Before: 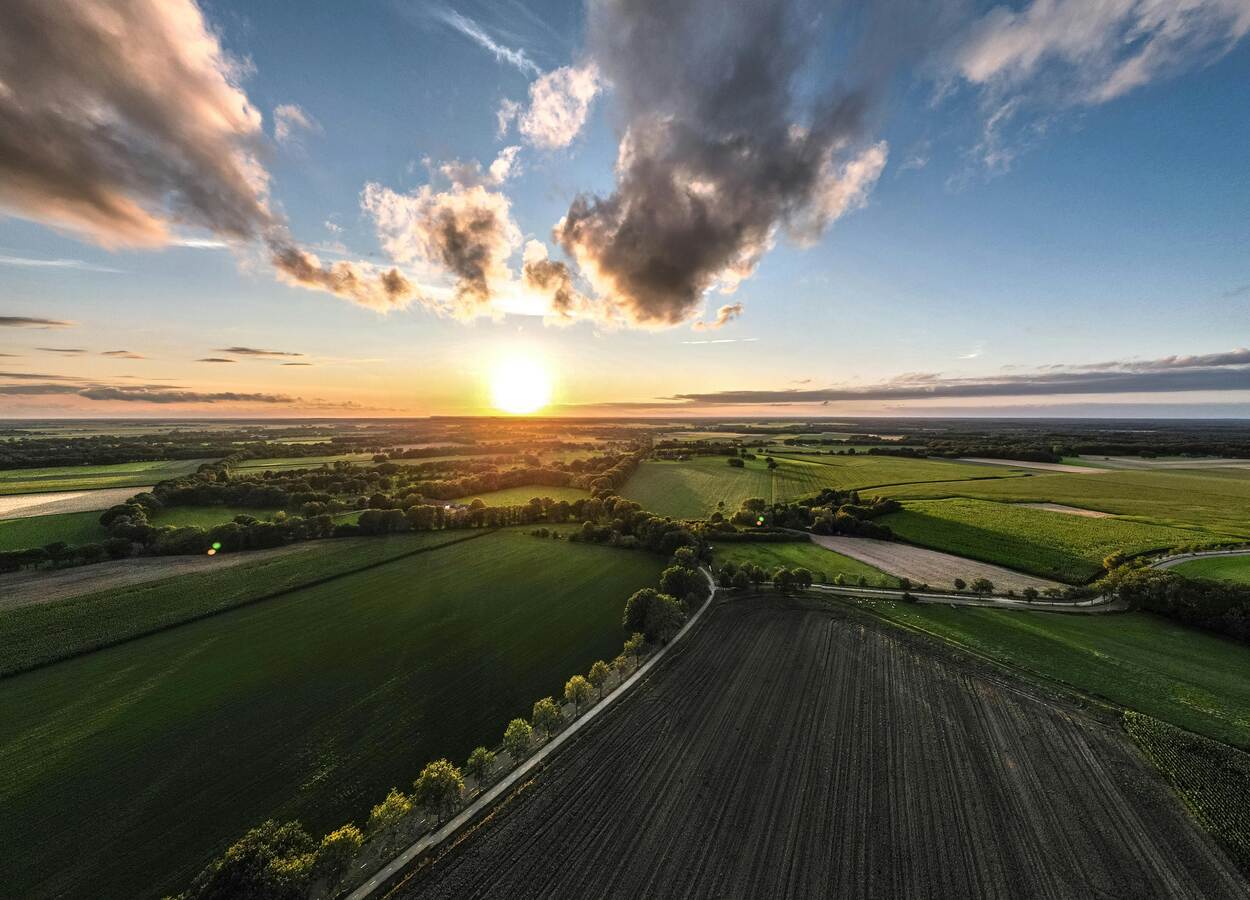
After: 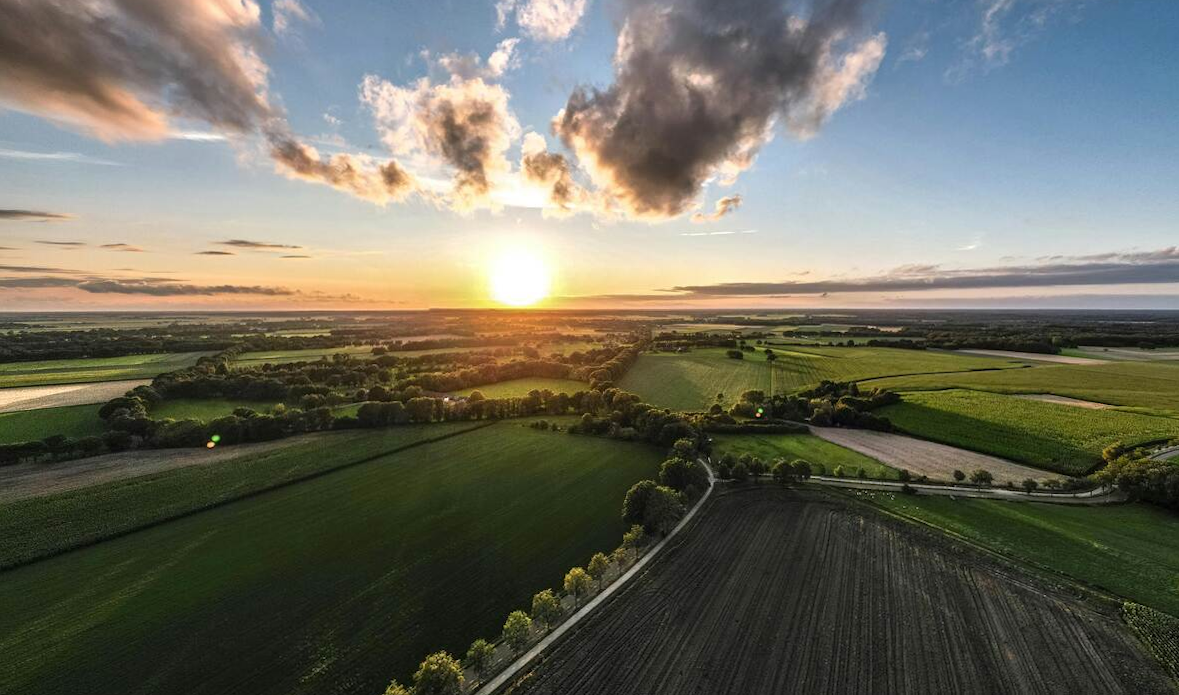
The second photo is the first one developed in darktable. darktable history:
crop and rotate: angle 0.094°, top 11.931%, right 5.46%, bottom 10.608%
